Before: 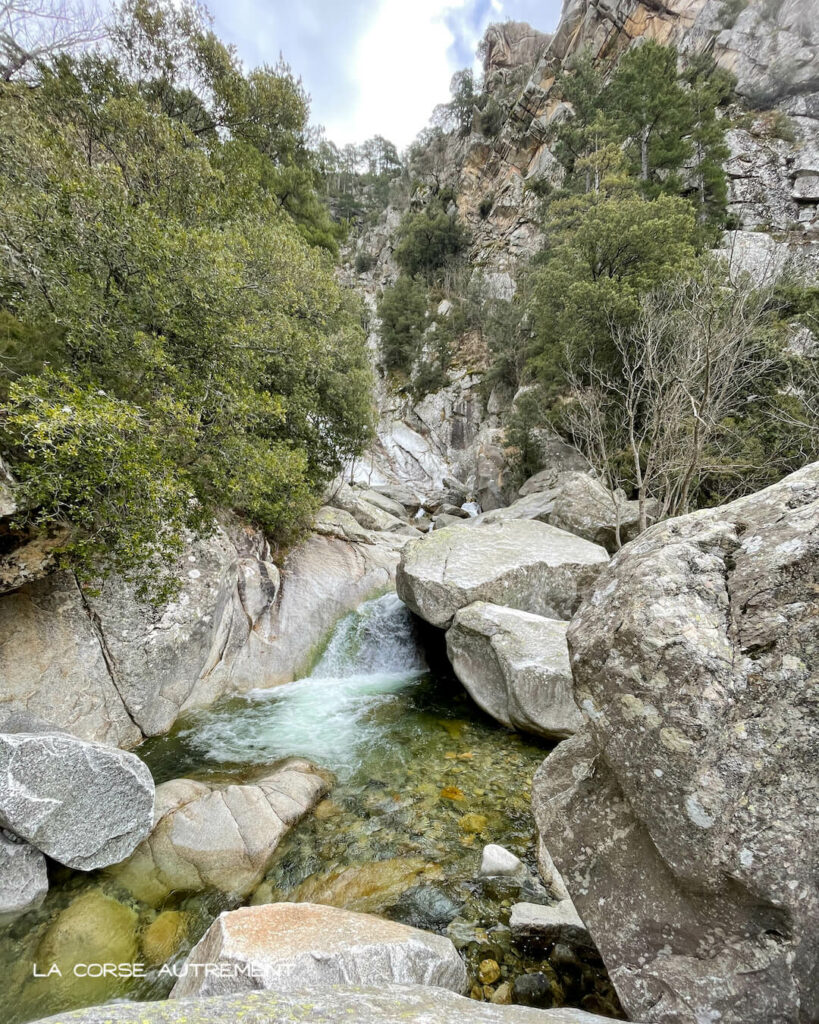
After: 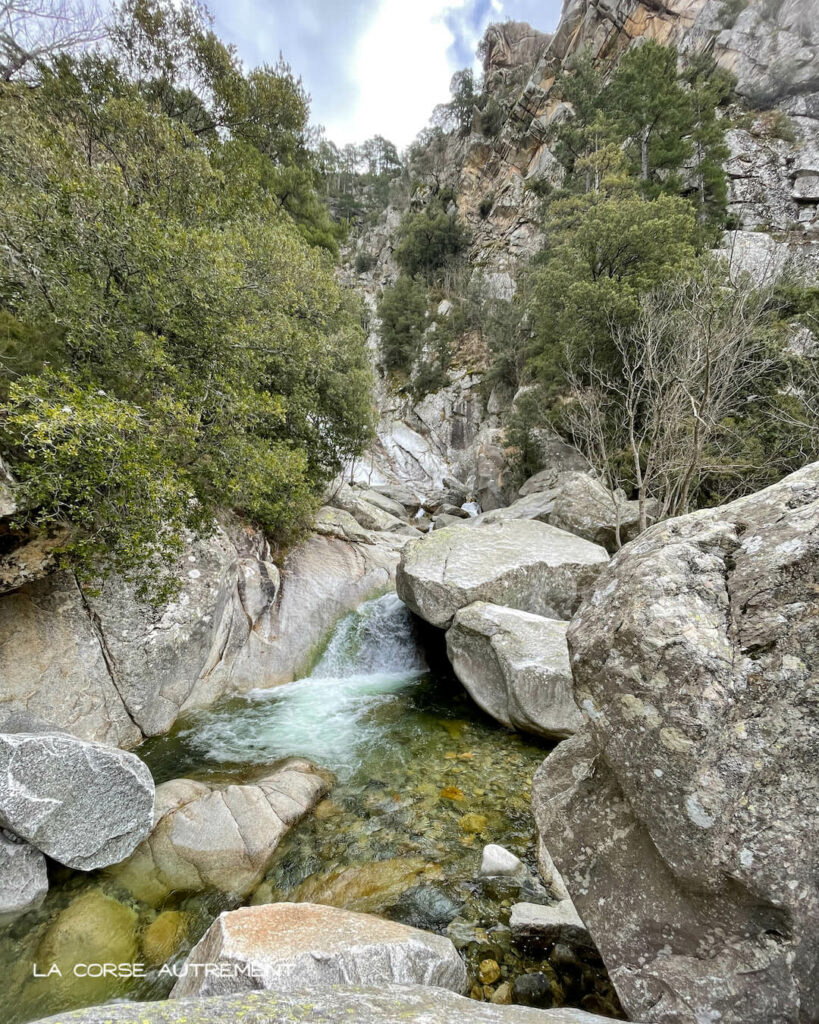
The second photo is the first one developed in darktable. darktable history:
base curve: curves: ch0 [(0, 0) (0.472, 0.455) (1, 1)], preserve colors none
shadows and highlights: shadows 32.83, highlights -47.7, soften with gaussian
